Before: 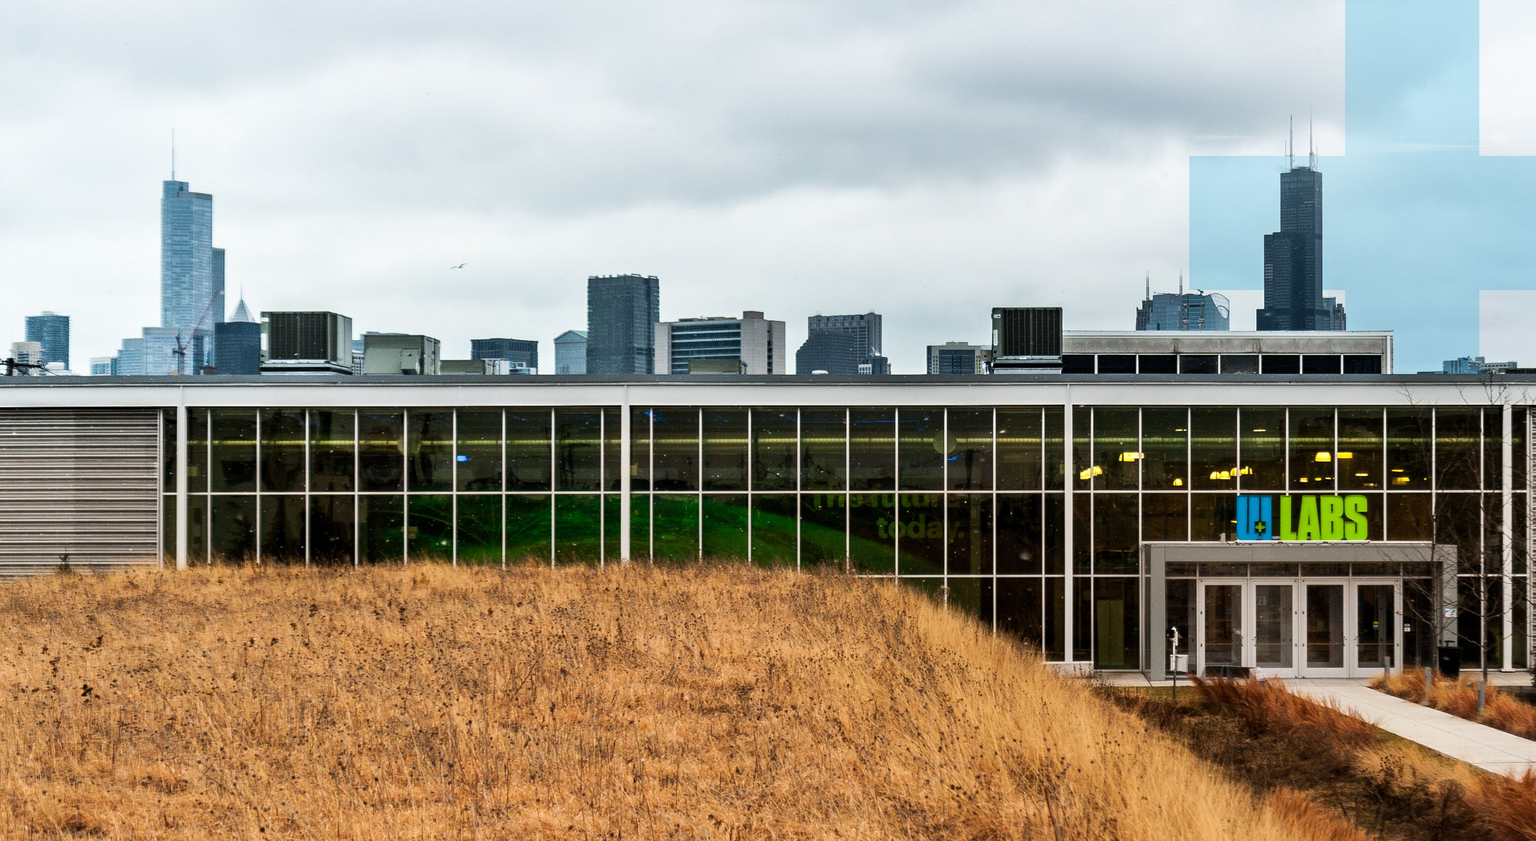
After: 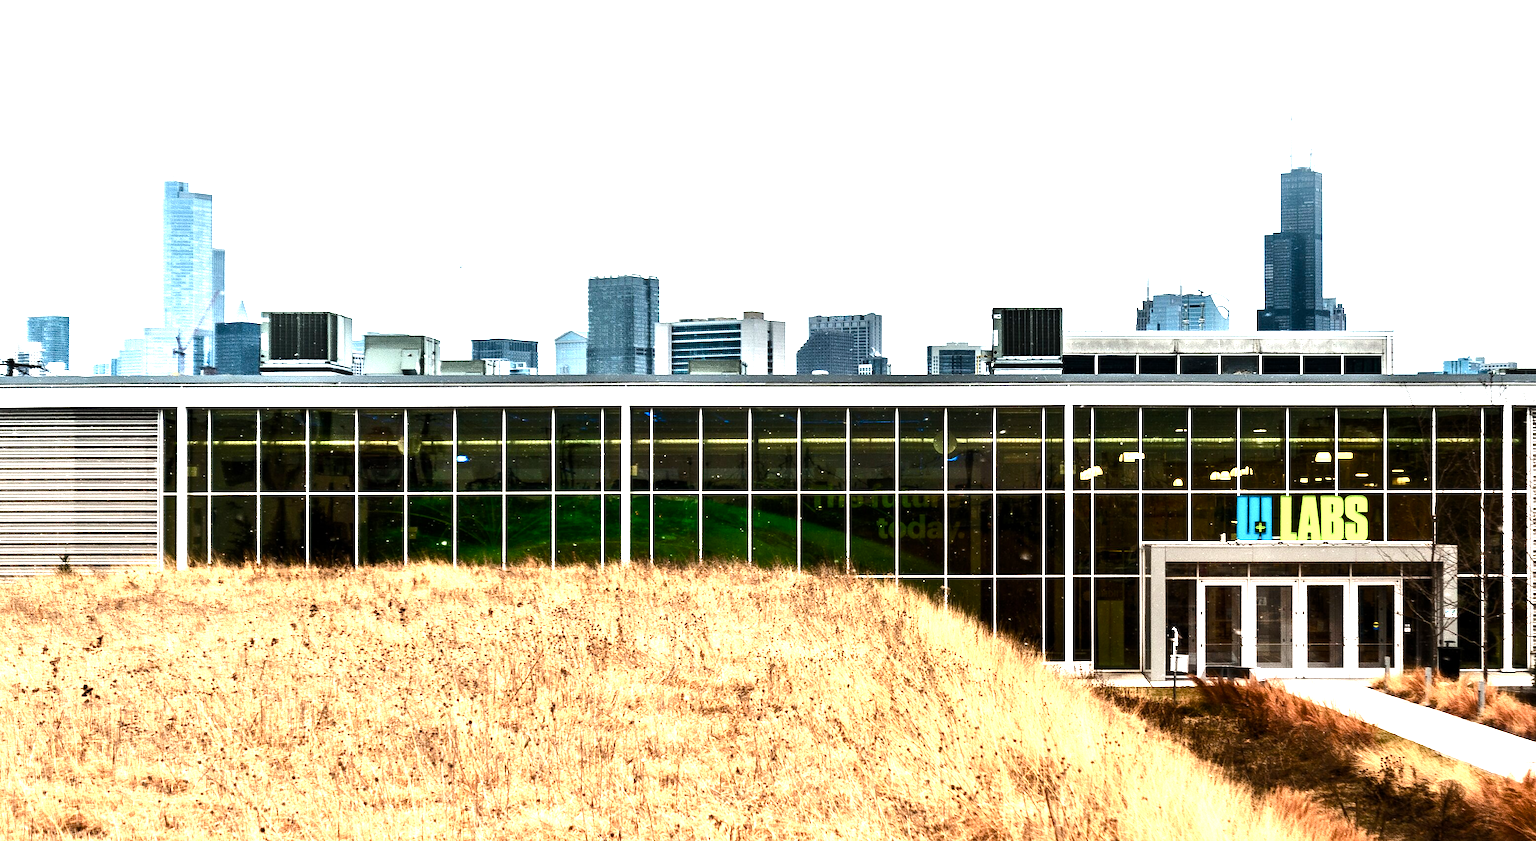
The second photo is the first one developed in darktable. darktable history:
exposure: exposure 0.648 EV, compensate highlight preservation false
color balance rgb: shadows lift › luminance -20%, power › hue 72.24°, highlights gain › luminance 15%, global offset › hue 171.6°, perceptual saturation grading › highlights -30%, perceptual saturation grading › shadows 20%, global vibrance 30%, contrast 10%
tone equalizer: -8 EV 0.001 EV, -7 EV -0.002 EV, -6 EV 0.002 EV, -5 EV -0.03 EV, -4 EV -0.116 EV, -3 EV -0.169 EV, -2 EV 0.24 EV, -1 EV 0.702 EV, +0 EV 0.493 EV
